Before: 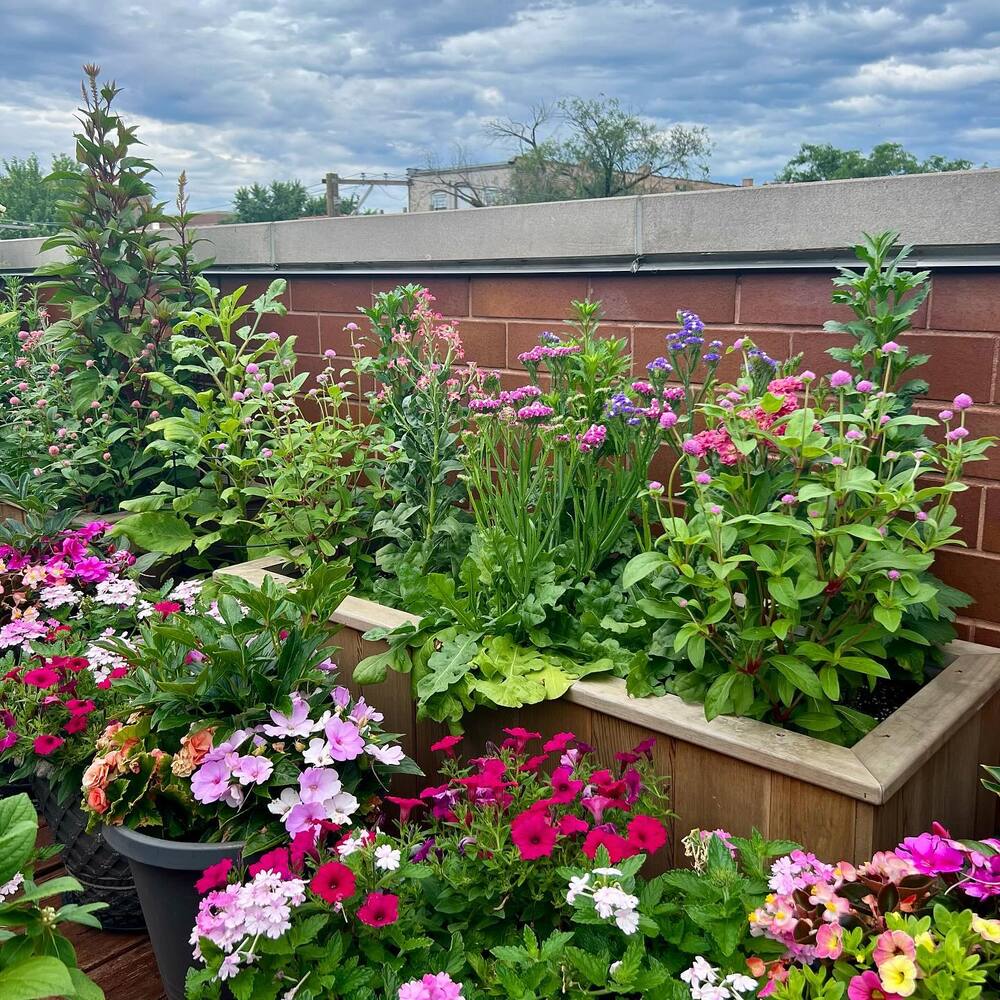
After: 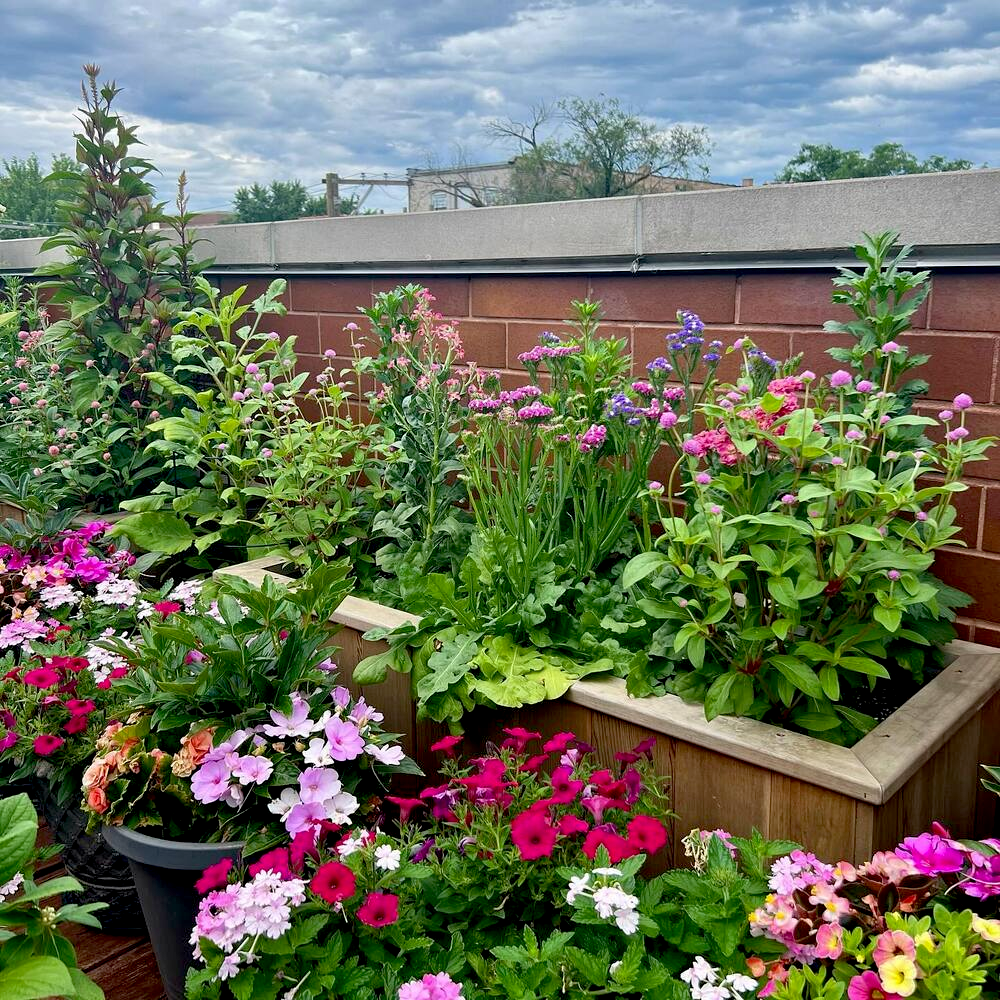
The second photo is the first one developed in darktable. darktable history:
exposure: black level correction 0.01, exposure 0.014 EV, compensate highlight preservation false
